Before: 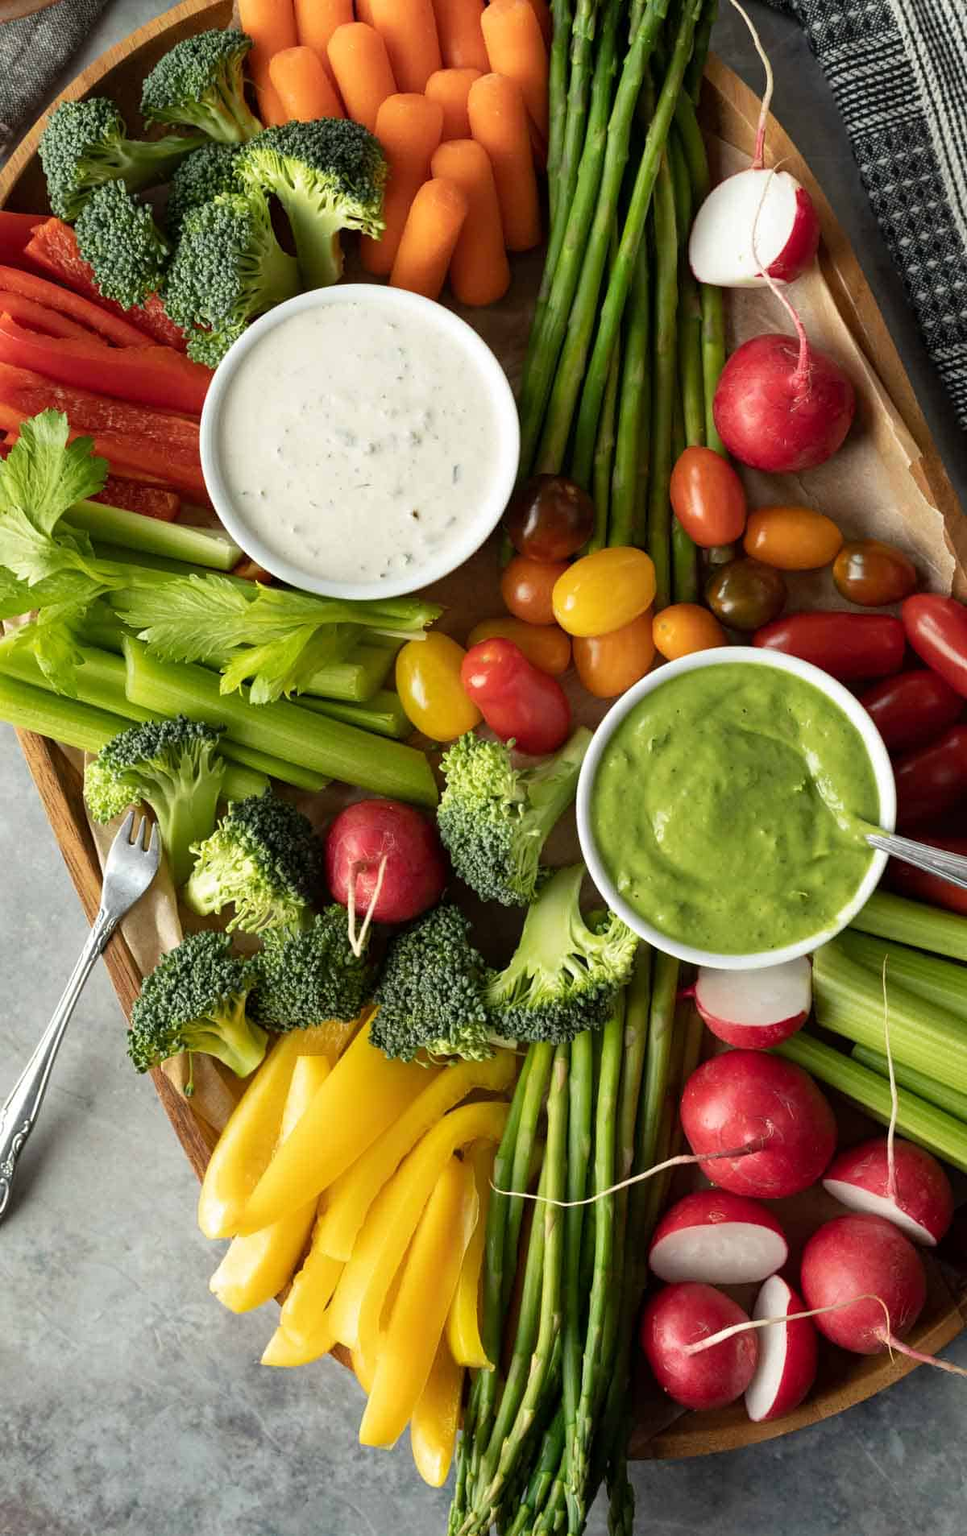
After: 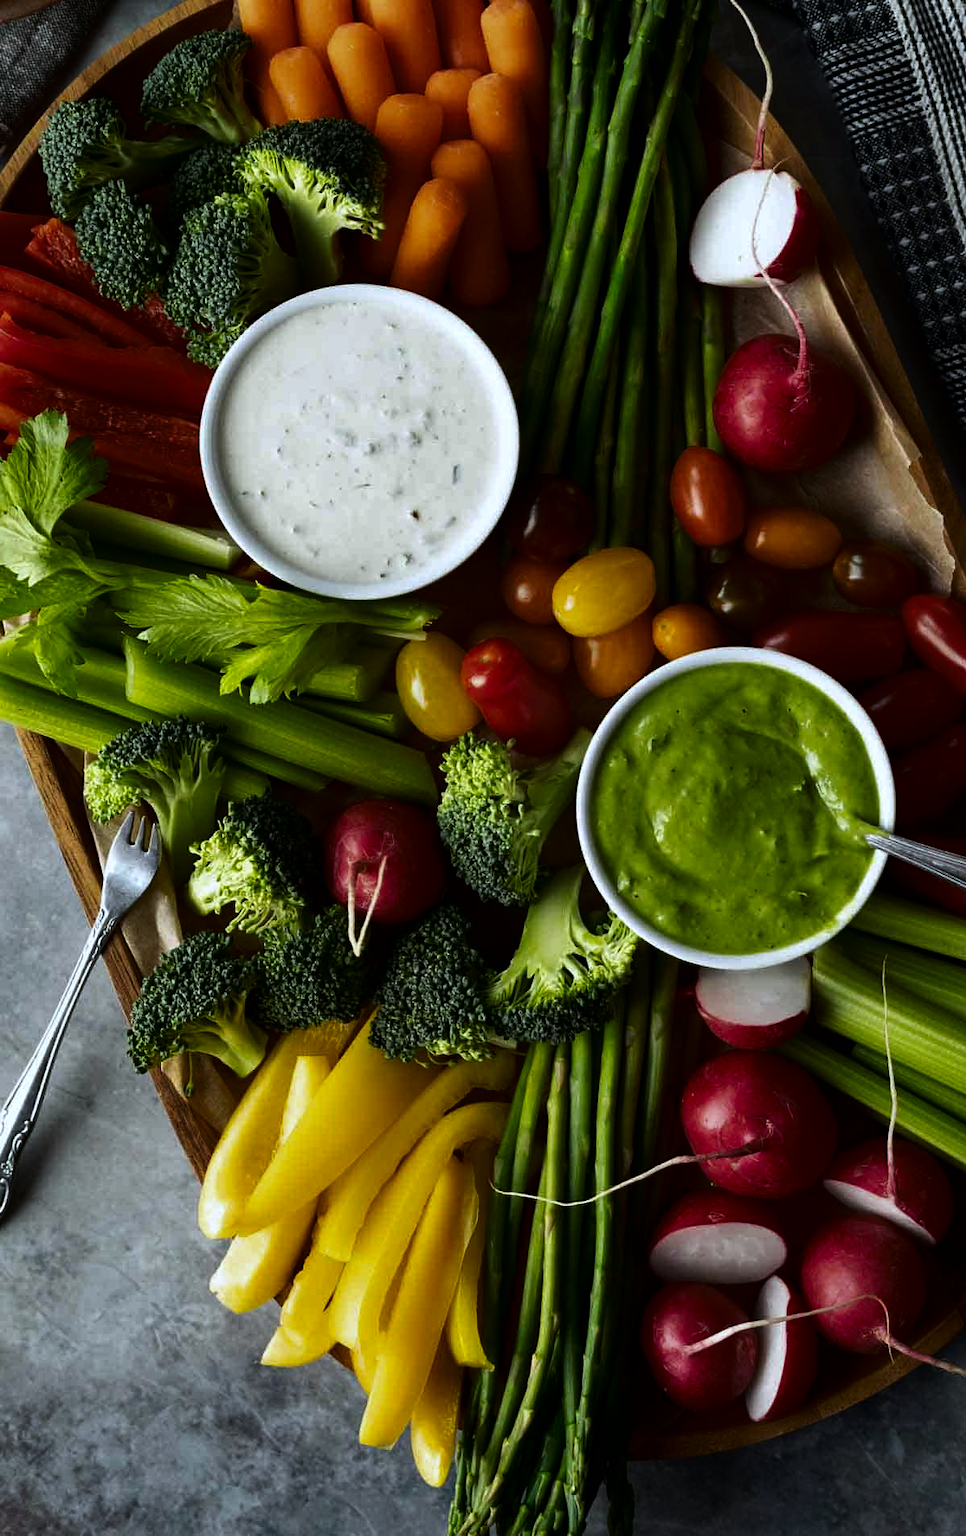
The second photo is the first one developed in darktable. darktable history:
tone curve: curves: ch0 [(0, 0) (0.153, 0.06) (1, 1)], color space Lab, linked channels, preserve colors none
contrast brightness saturation: brightness -0.25, saturation 0.2
white balance: red 0.954, blue 1.079
